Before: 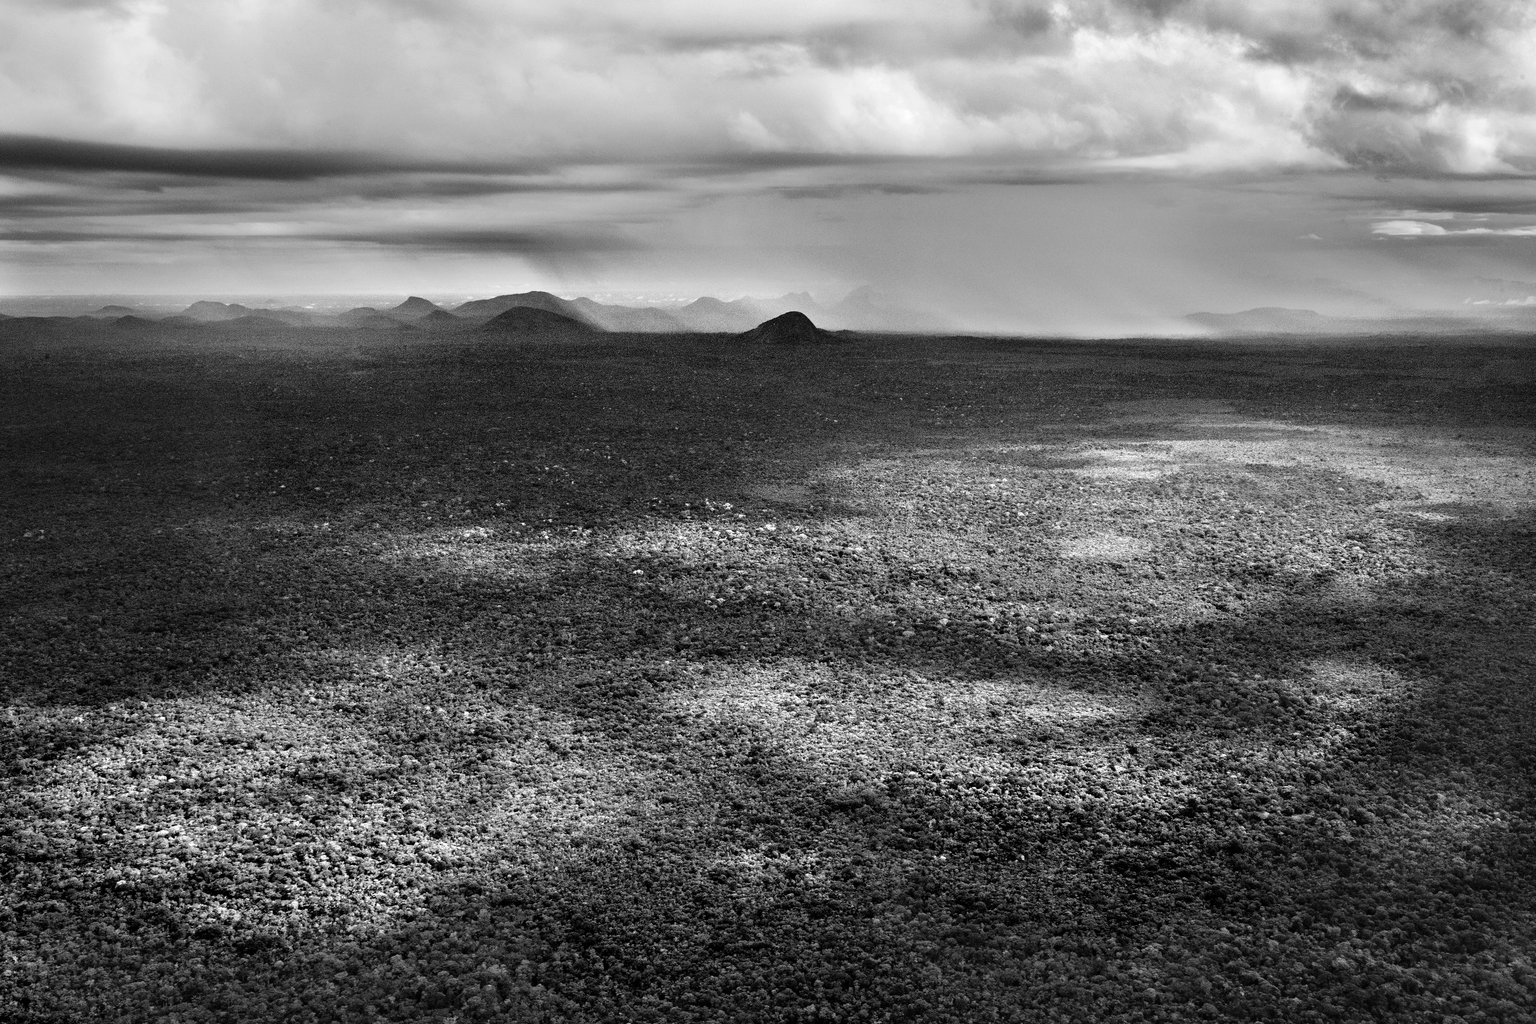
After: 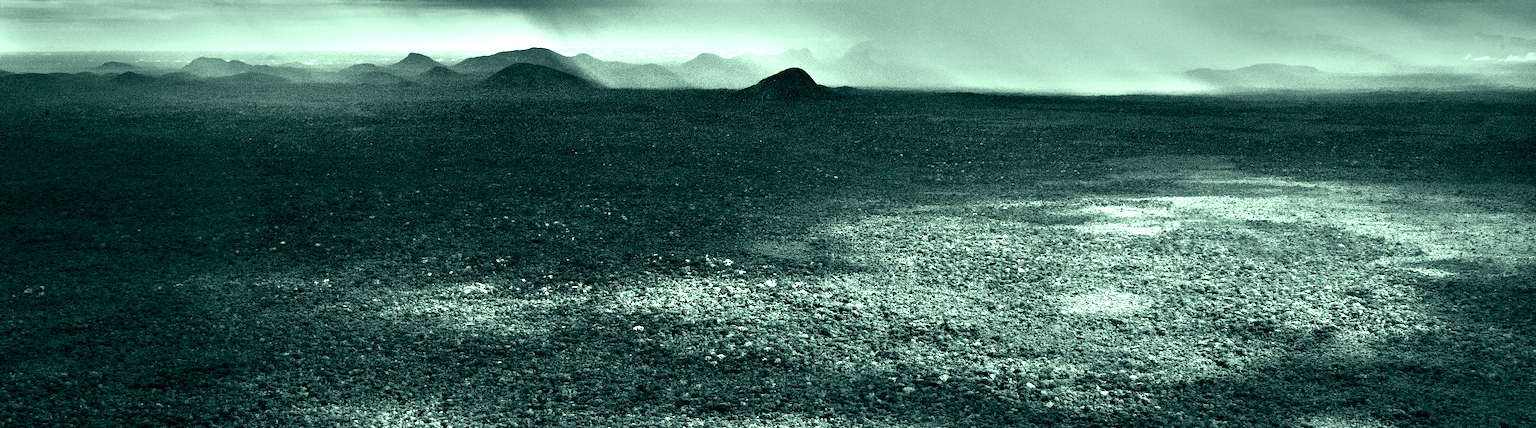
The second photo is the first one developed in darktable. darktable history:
color balance rgb: shadows lift › luminance -7.7%, shadows lift › chroma 2.13%, shadows lift › hue 165.27°, power › luminance -7.77%, power › chroma 1.1%, power › hue 215.88°, highlights gain › luminance 15.15%, highlights gain › chroma 7%, highlights gain › hue 125.57°, global offset › luminance -0.33%, global offset › chroma 0.11%, global offset › hue 165.27°, perceptual saturation grading › global saturation 24.42%, perceptual saturation grading › highlights -24.42%, perceptual saturation grading › mid-tones 24.42%, perceptual saturation grading › shadows 40%, perceptual brilliance grading › global brilliance -5%, perceptual brilliance grading › highlights 24.42%, perceptual brilliance grading › mid-tones 7%, perceptual brilliance grading › shadows -5%
crop and rotate: top 23.84%, bottom 34.294%
